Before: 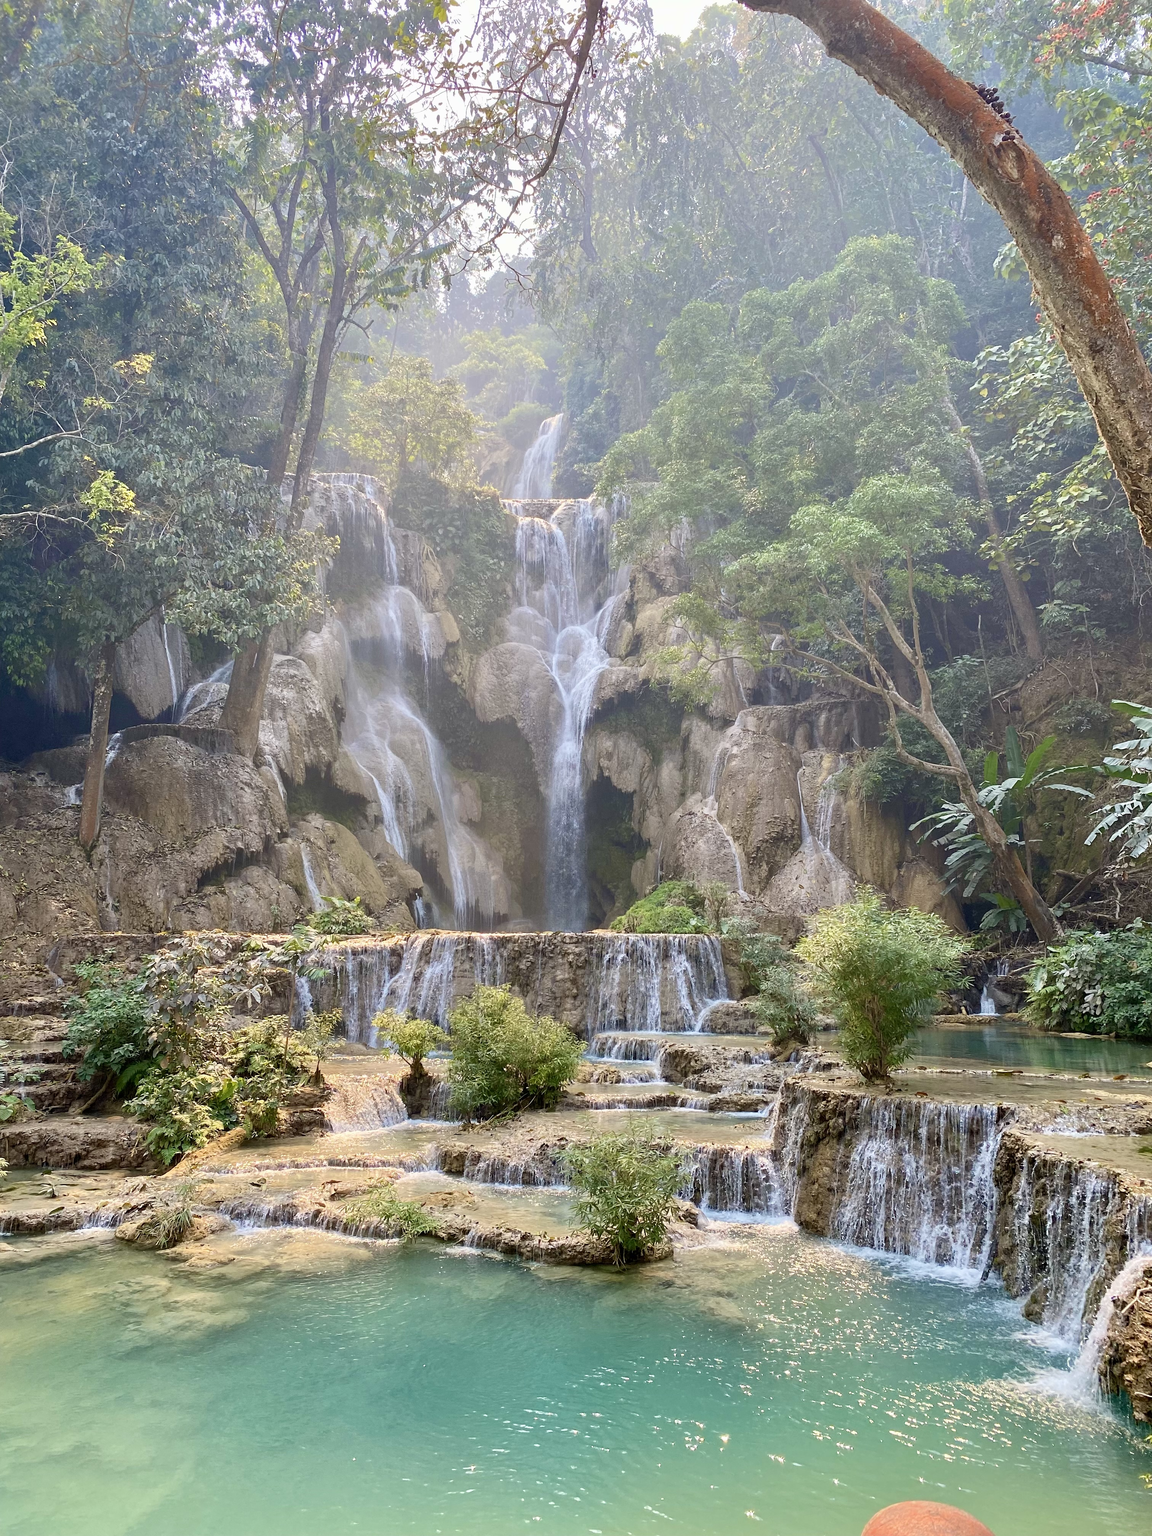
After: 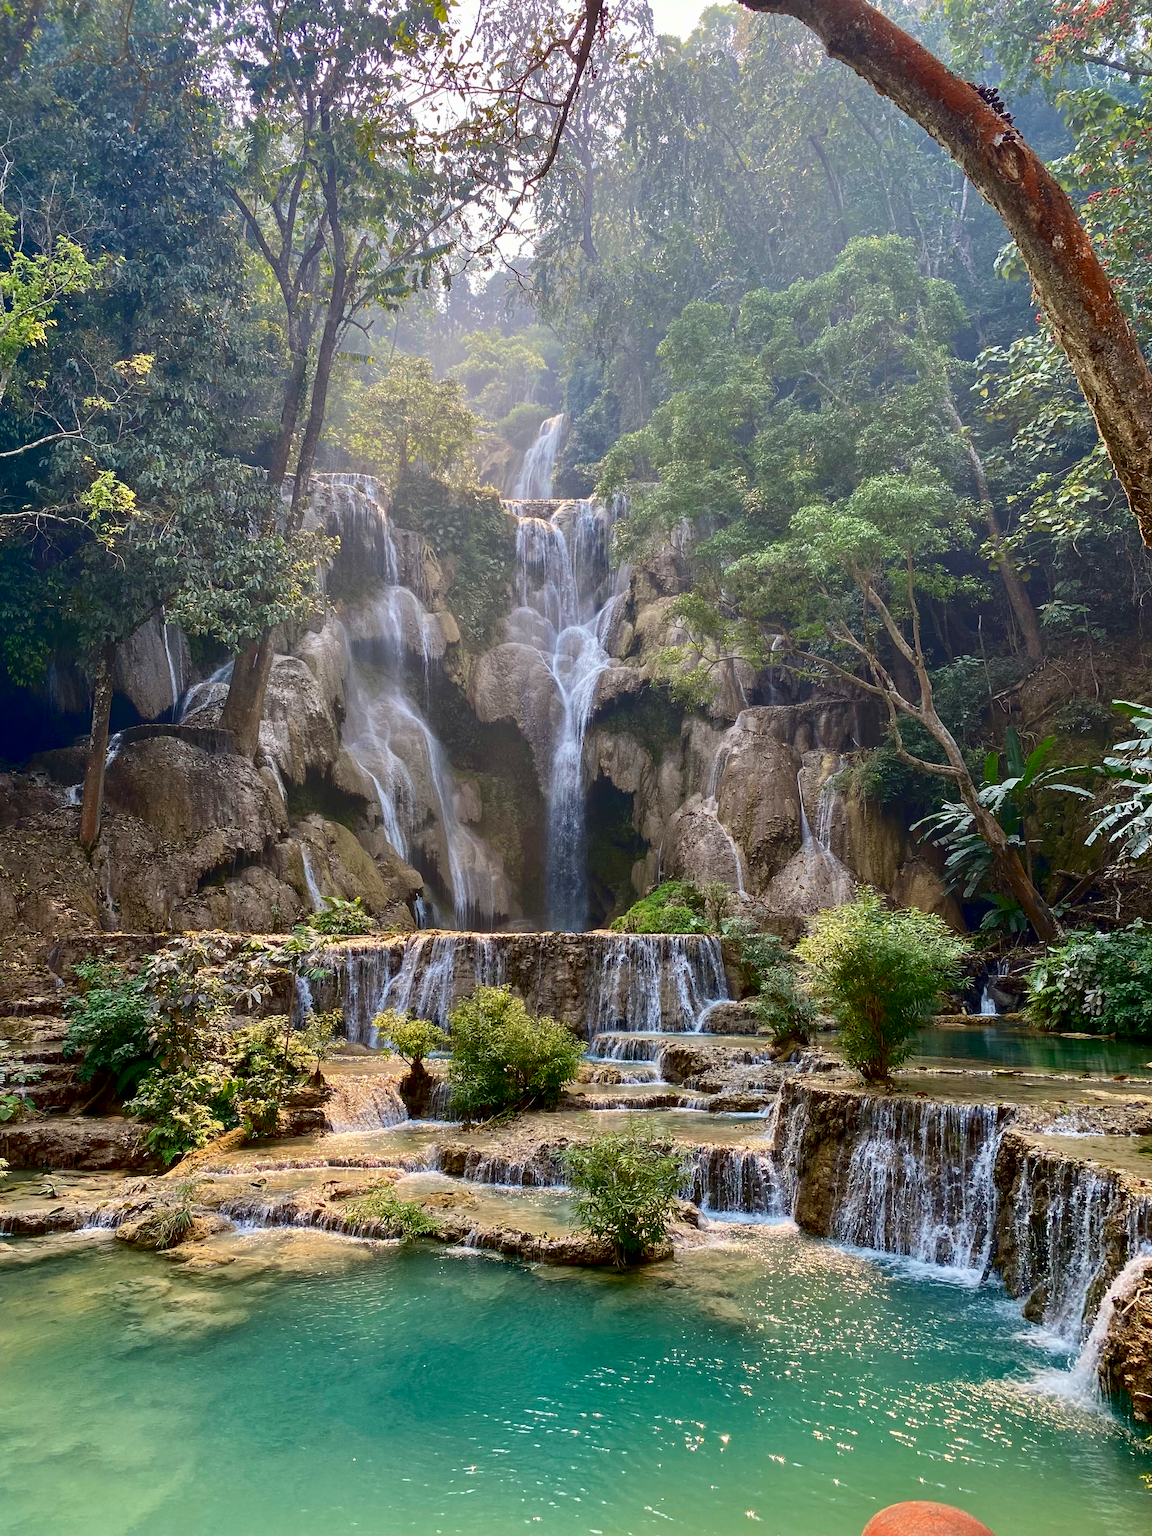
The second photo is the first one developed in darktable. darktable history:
contrast brightness saturation: contrast 0.1, brightness -0.26, saturation 0.14
exposure: black level correction 0.009, exposure 0.014 EV, compensate highlight preservation false
